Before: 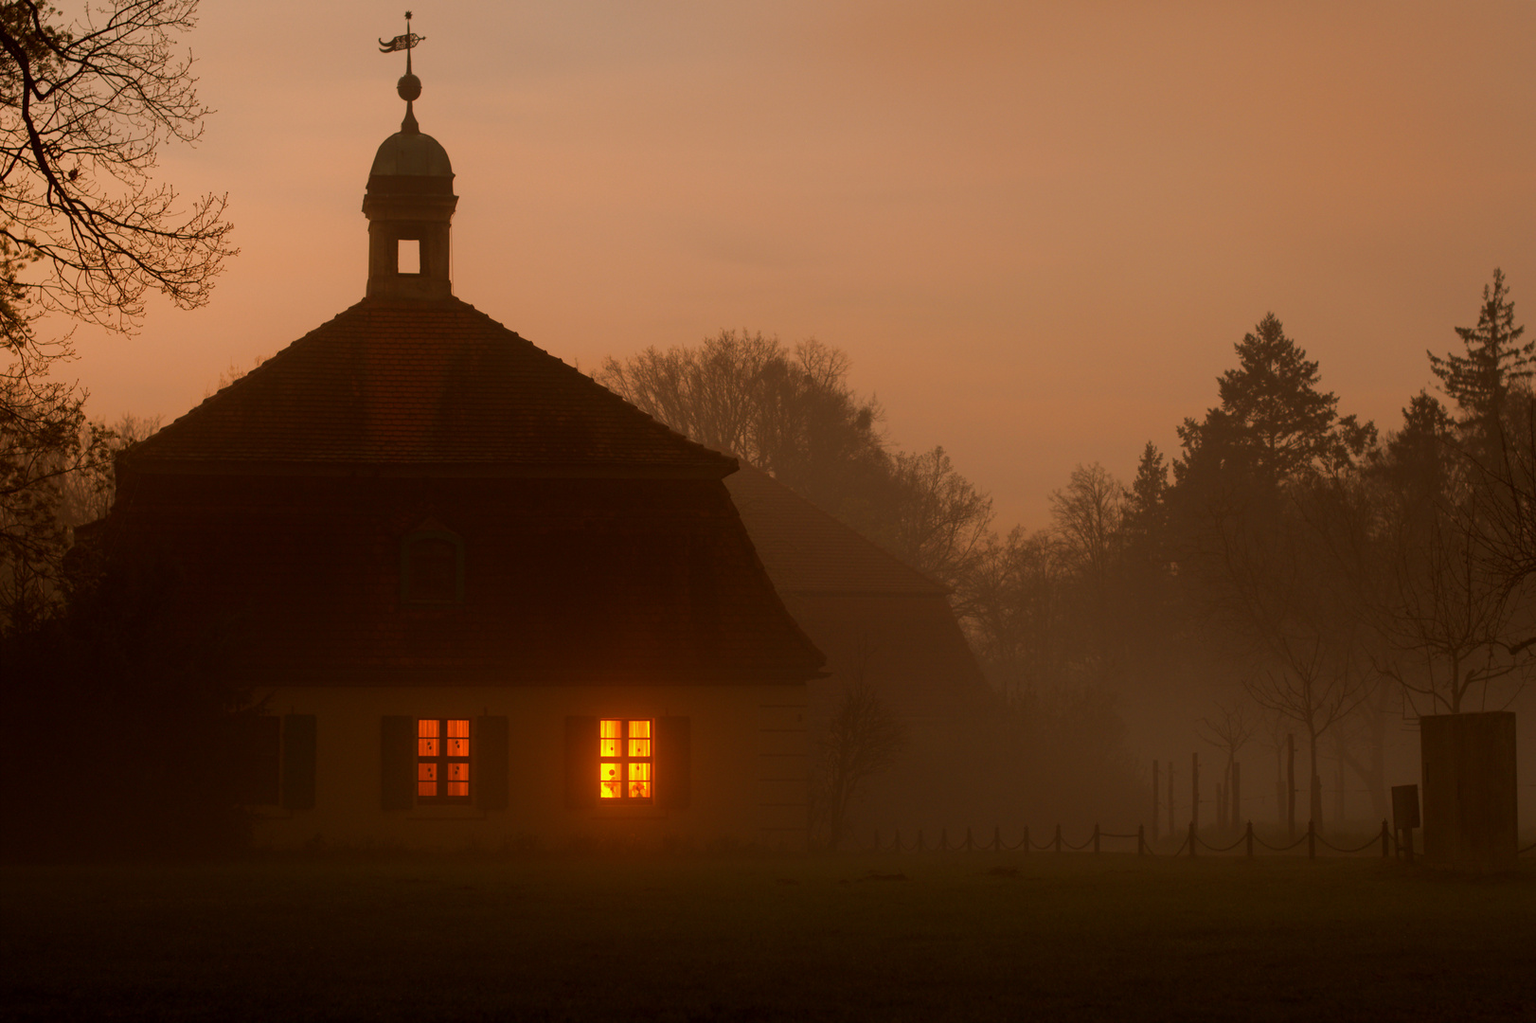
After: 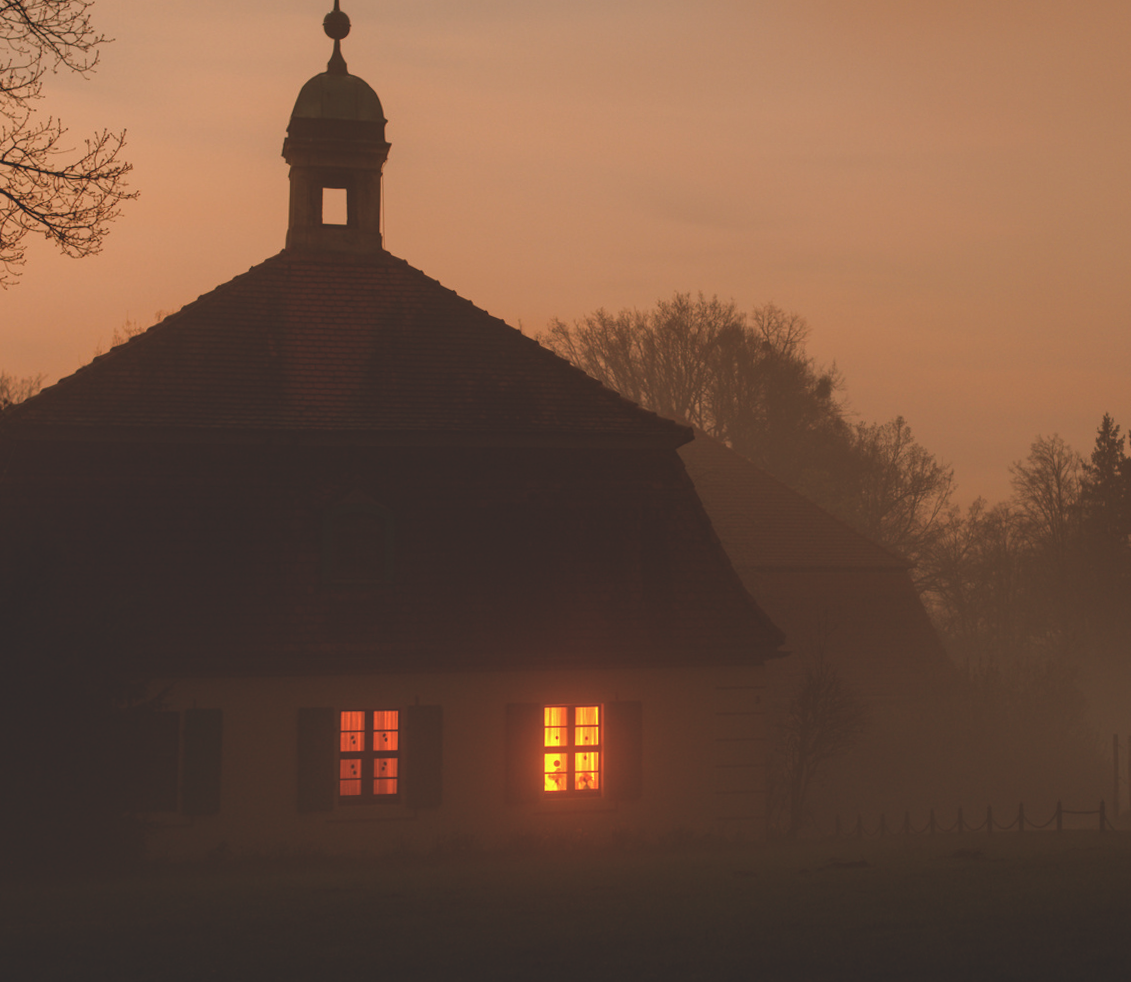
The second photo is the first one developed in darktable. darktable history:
rotate and perspective: rotation -0.013°, lens shift (vertical) -0.027, lens shift (horizontal) 0.178, crop left 0.016, crop right 0.989, crop top 0.082, crop bottom 0.918
crop and rotate: left 9.061%, right 20.142%
local contrast: on, module defaults
exposure: black level correction -0.025, exposure -0.117 EV, compensate highlight preservation false
